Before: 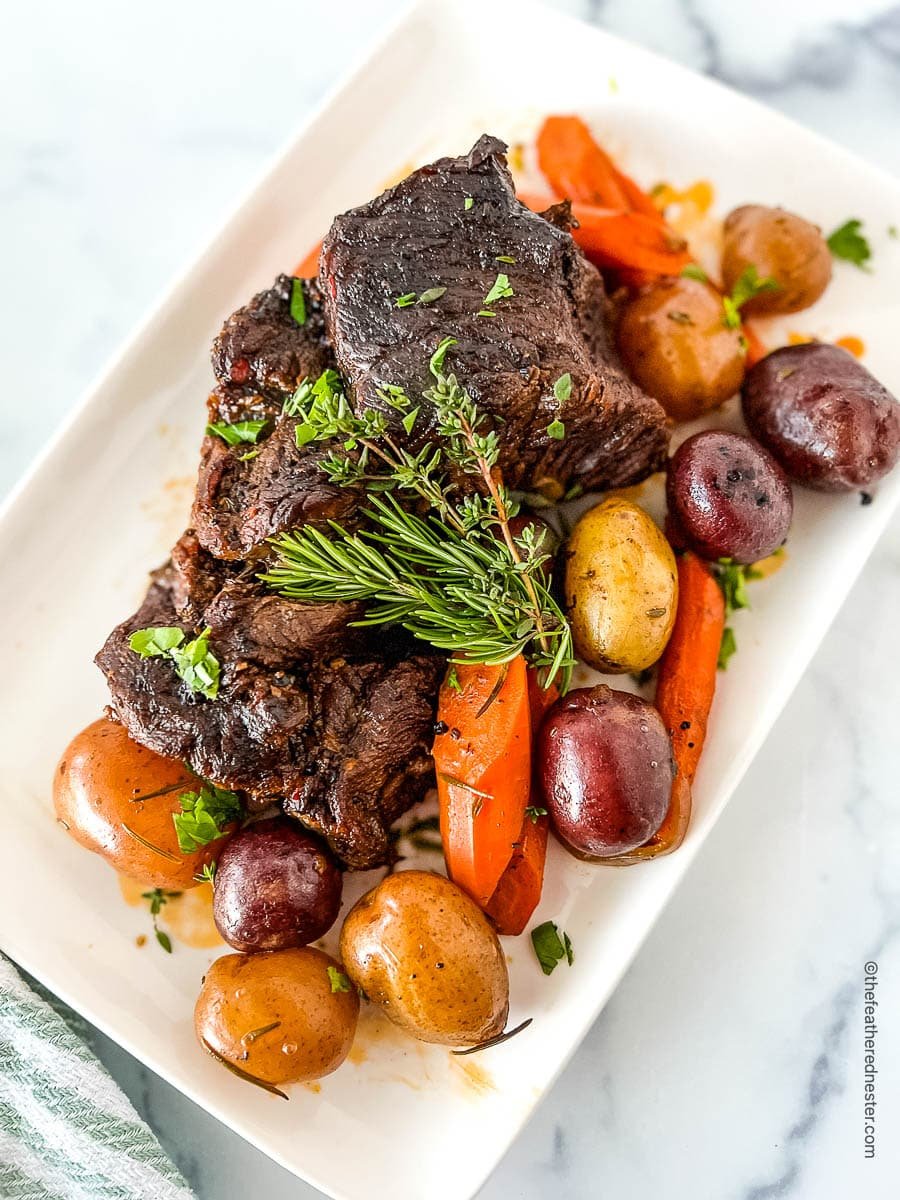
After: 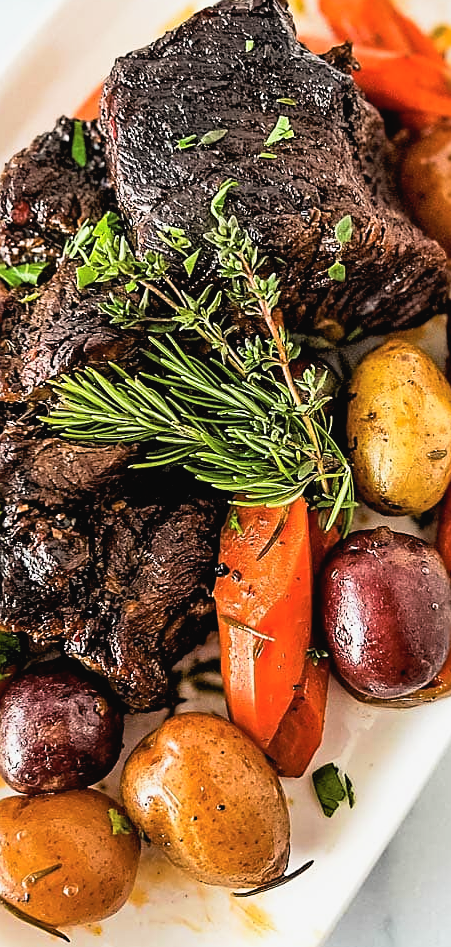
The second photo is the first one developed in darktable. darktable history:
filmic rgb: black relative exposure -4.9 EV, white relative exposure 2.84 EV, hardness 3.7
sharpen: on, module defaults
exposure: exposure -0.071 EV, compensate highlight preservation false
haze removal: adaptive false
crop and rotate: angle 0.018°, left 24.359%, top 13.156%, right 25.41%, bottom 7.841%
tone curve: curves: ch0 [(0, 0.024) (0.119, 0.146) (0.474, 0.464) (0.718, 0.721) (0.817, 0.839) (1, 0.998)]; ch1 [(0, 0) (0.377, 0.416) (0.439, 0.451) (0.477, 0.477) (0.501, 0.503) (0.538, 0.544) (0.58, 0.602) (0.664, 0.676) (0.783, 0.804) (1, 1)]; ch2 [(0, 0) (0.38, 0.405) (0.463, 0.456) (0.498, 0.497) (0.524, 0.535) (0.578, 0.576) (0.648, 0.665) (1, 1)], preserve colors none
shadows and highlights: radius 332.37, shadows 53.86, highlights -99.64, compress 94.41%, soften with gaussian
